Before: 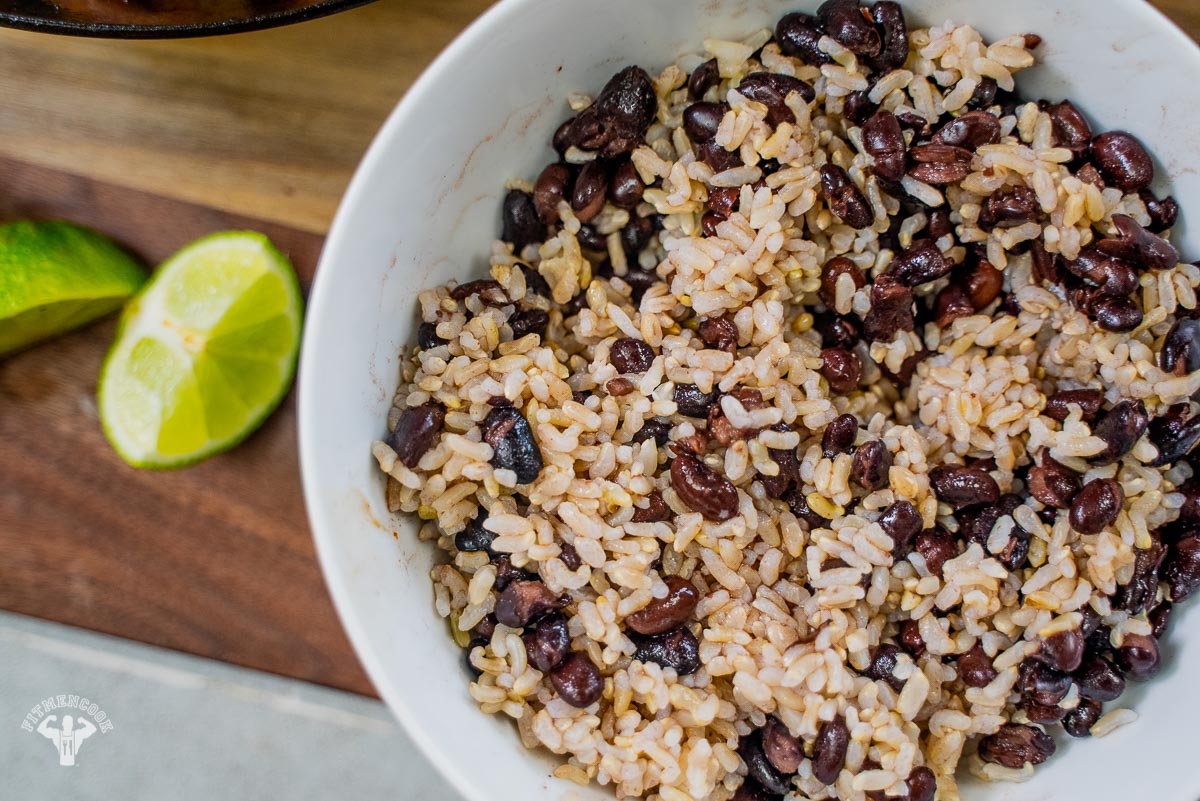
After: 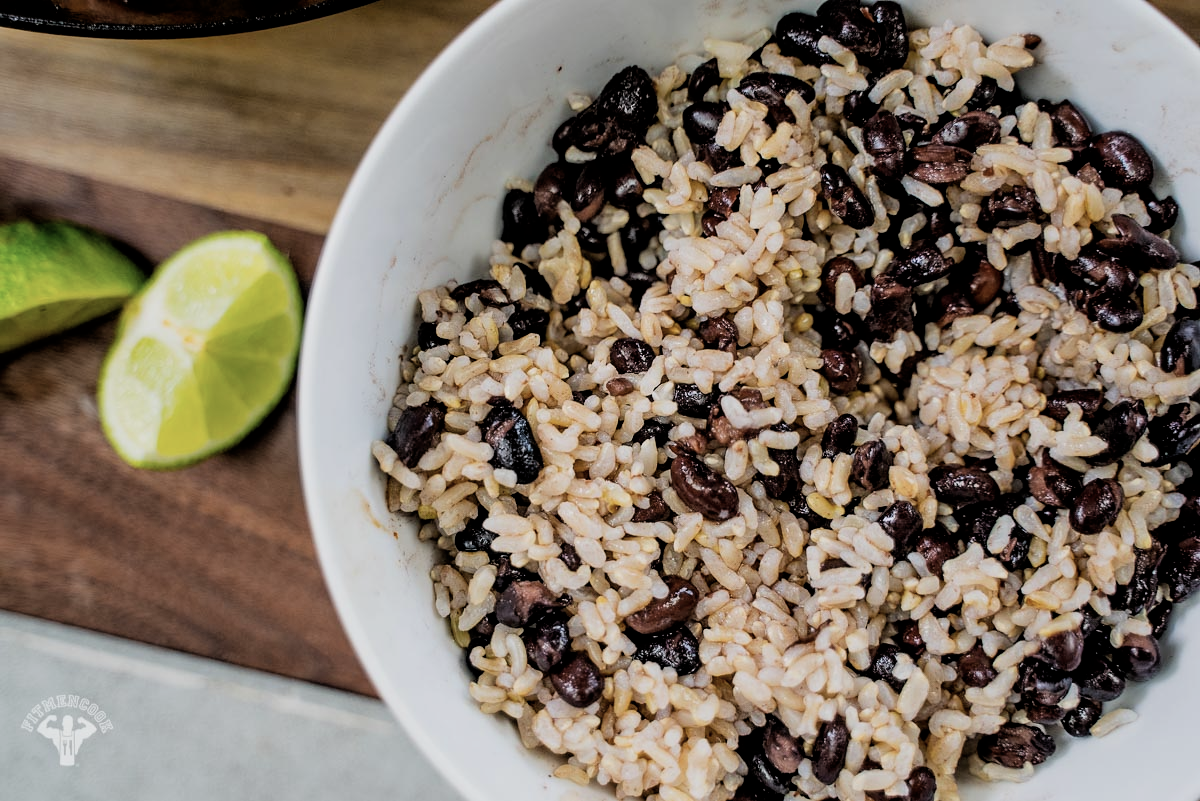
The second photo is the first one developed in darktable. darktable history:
filmic rgb: black relative exposure -3.92 EV, white relative exposure 3.14 EV, hardness 2.87
contrast brightness saturation: contrast 0.06, brightness -0.01, saturation -0.23
